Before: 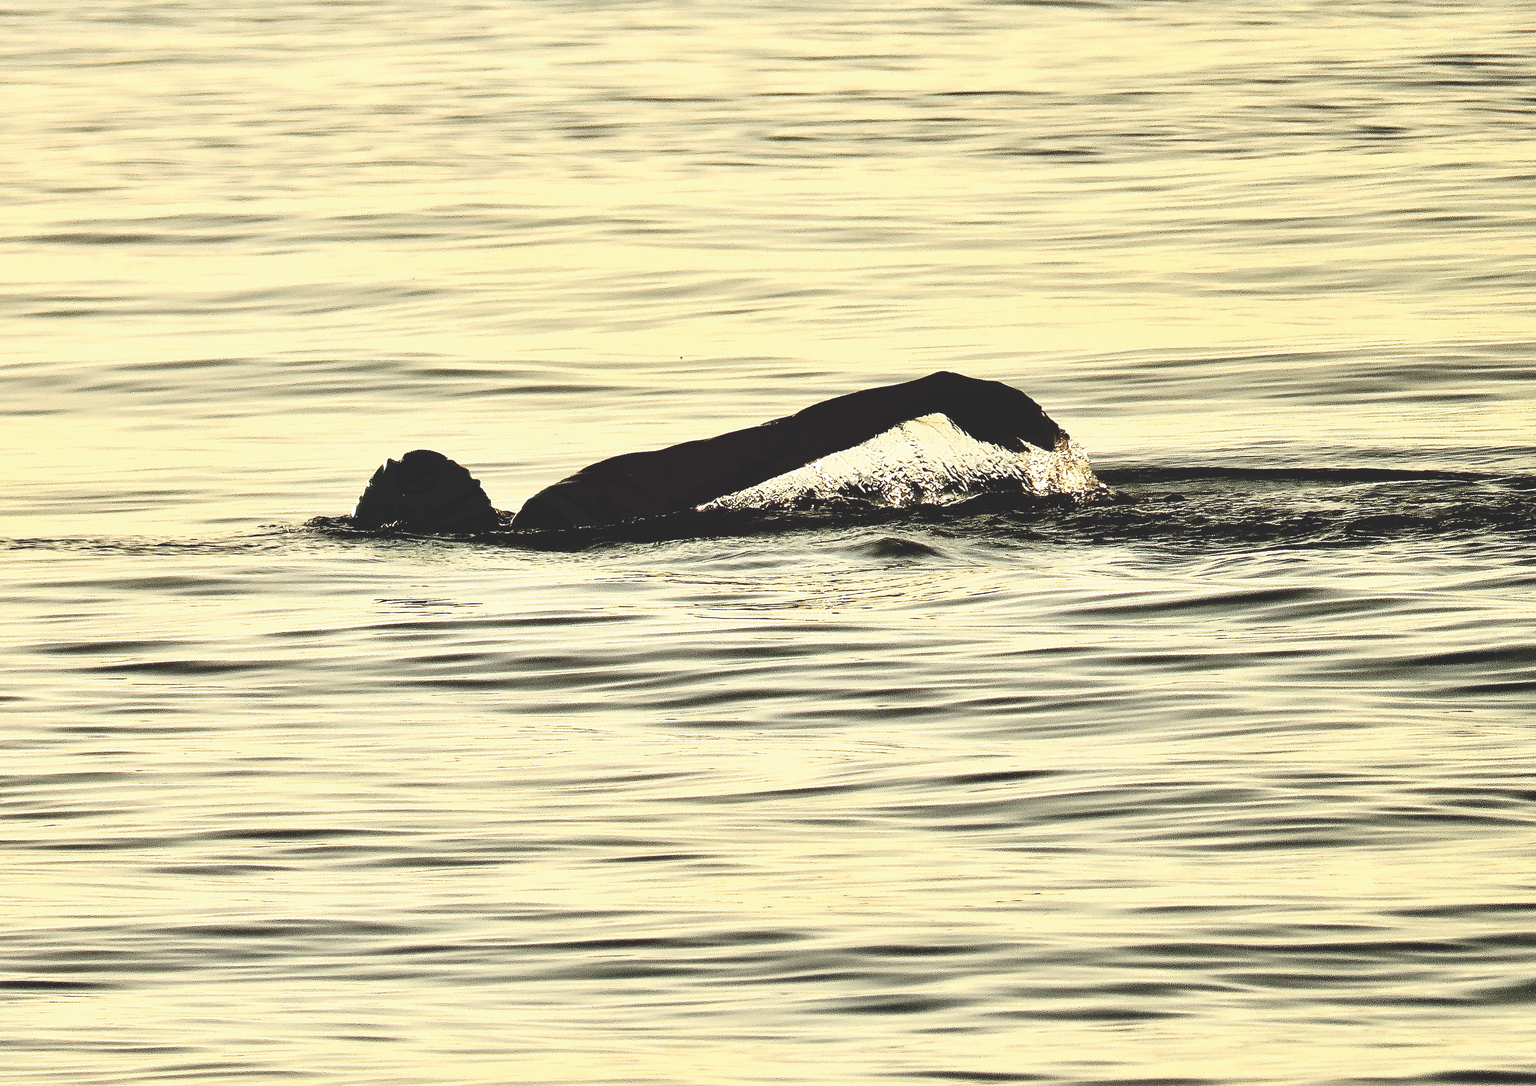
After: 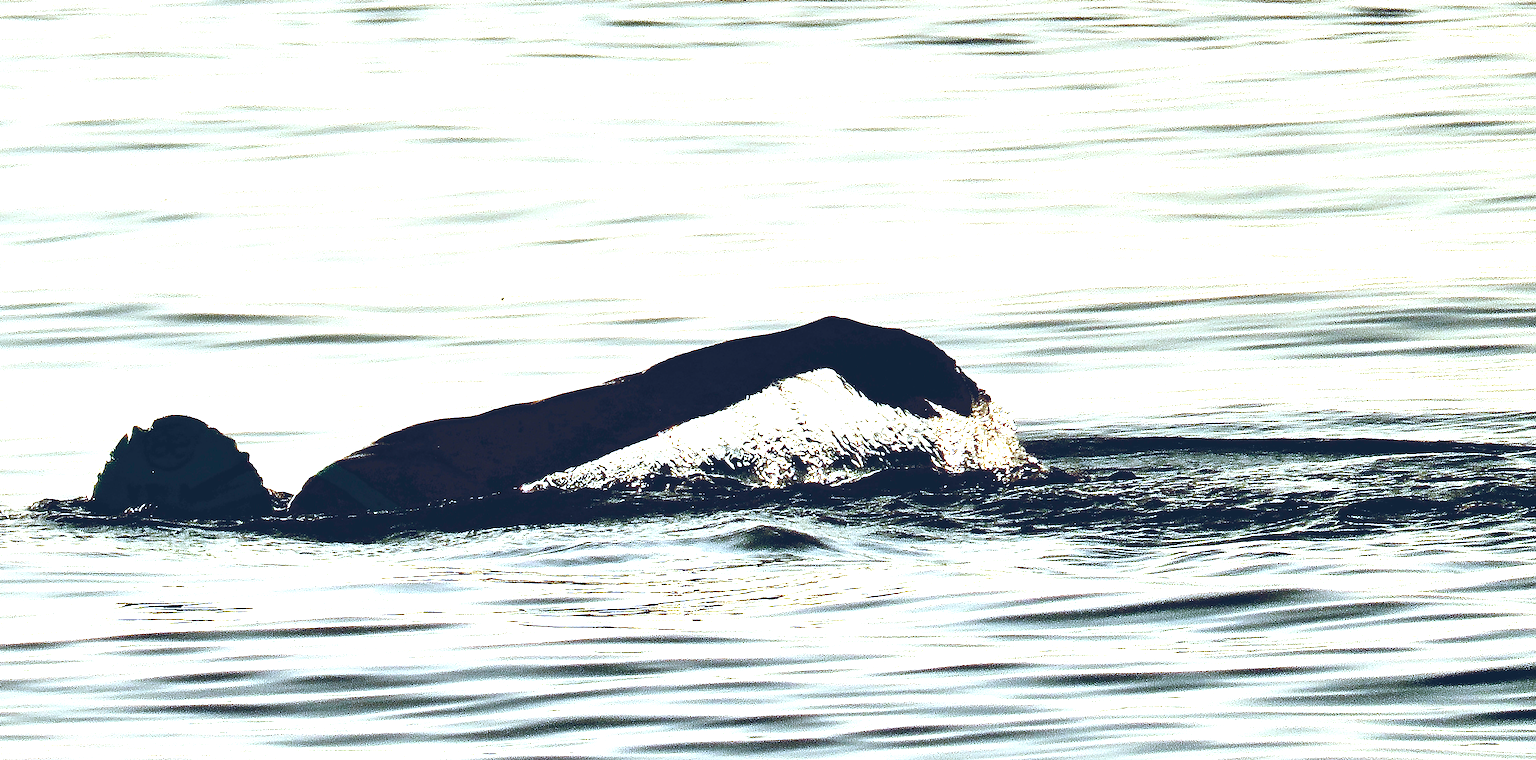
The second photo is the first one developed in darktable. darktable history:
color calibration: illuminant custom, x 0.39, y 0.392, temperature 3856.94 K
color balance rgb: shadows lift › luminance -9.41%, highlights gain › luminance 17.6%, global offset › luminance -1.45%, perceptual saturation grading › highlights -17.77%, perceptual saturation grading › mid-tones 33.1%, perceptual saturation grading › shadows 50.52%, global vibrance 24.22%
exposure: black level correction 0, exposure 0.5 EV, compensate exposure bias true, compensate highlight preservation false
crop: left 18.38%, top 11.092%, right 2.134%, bottom 33.217%
